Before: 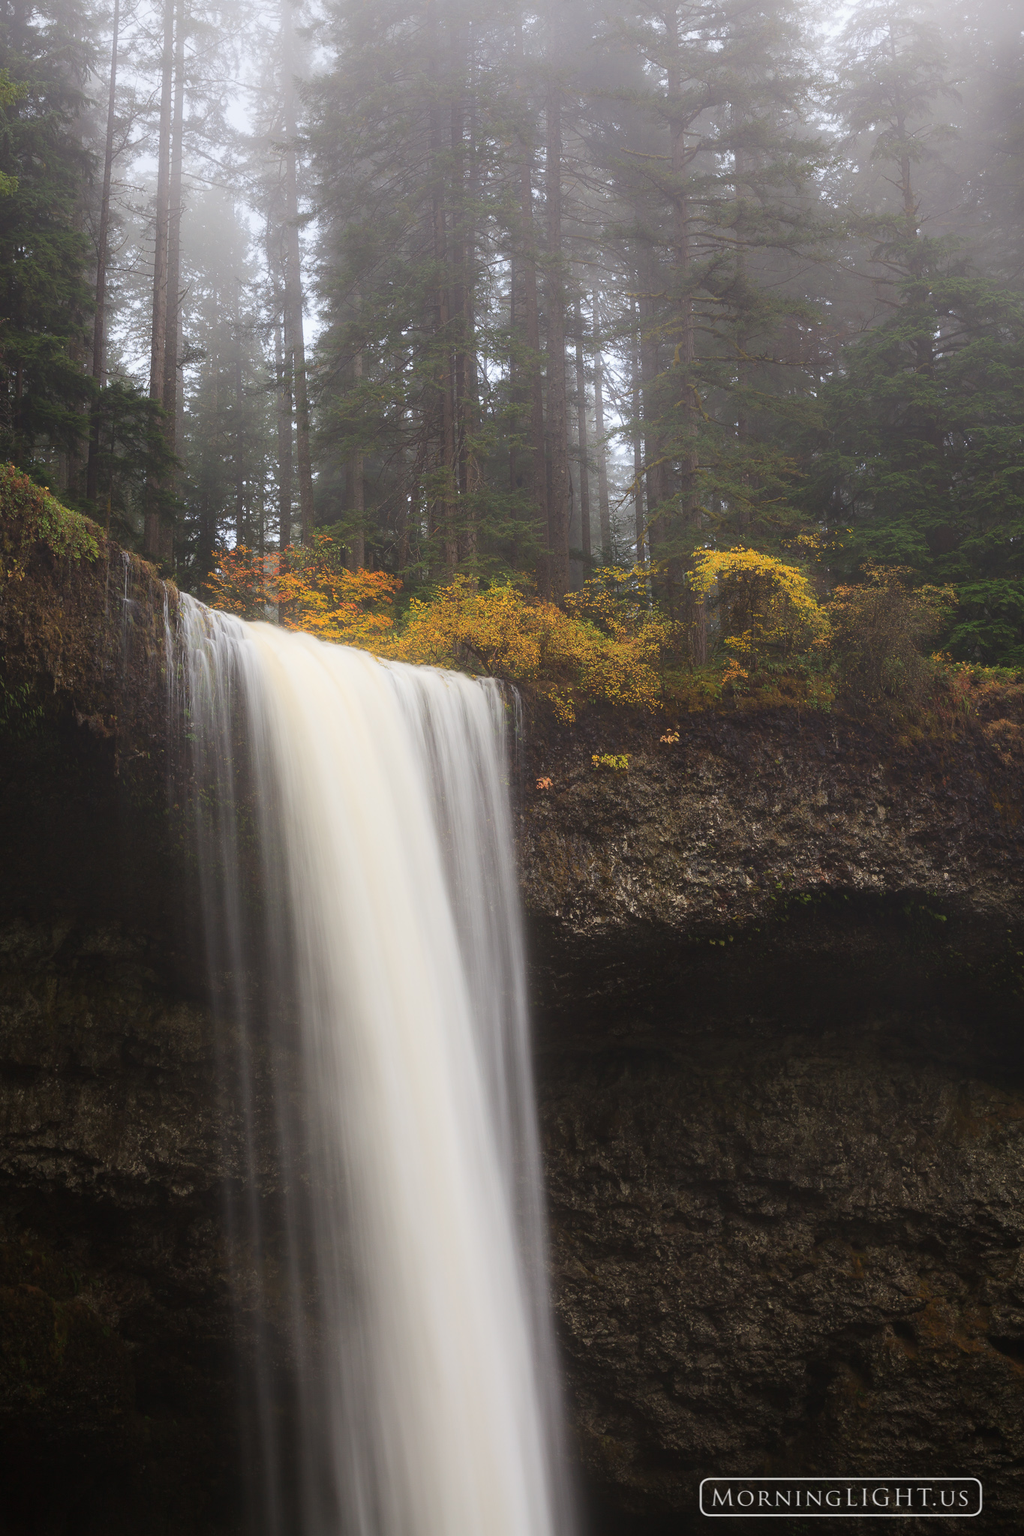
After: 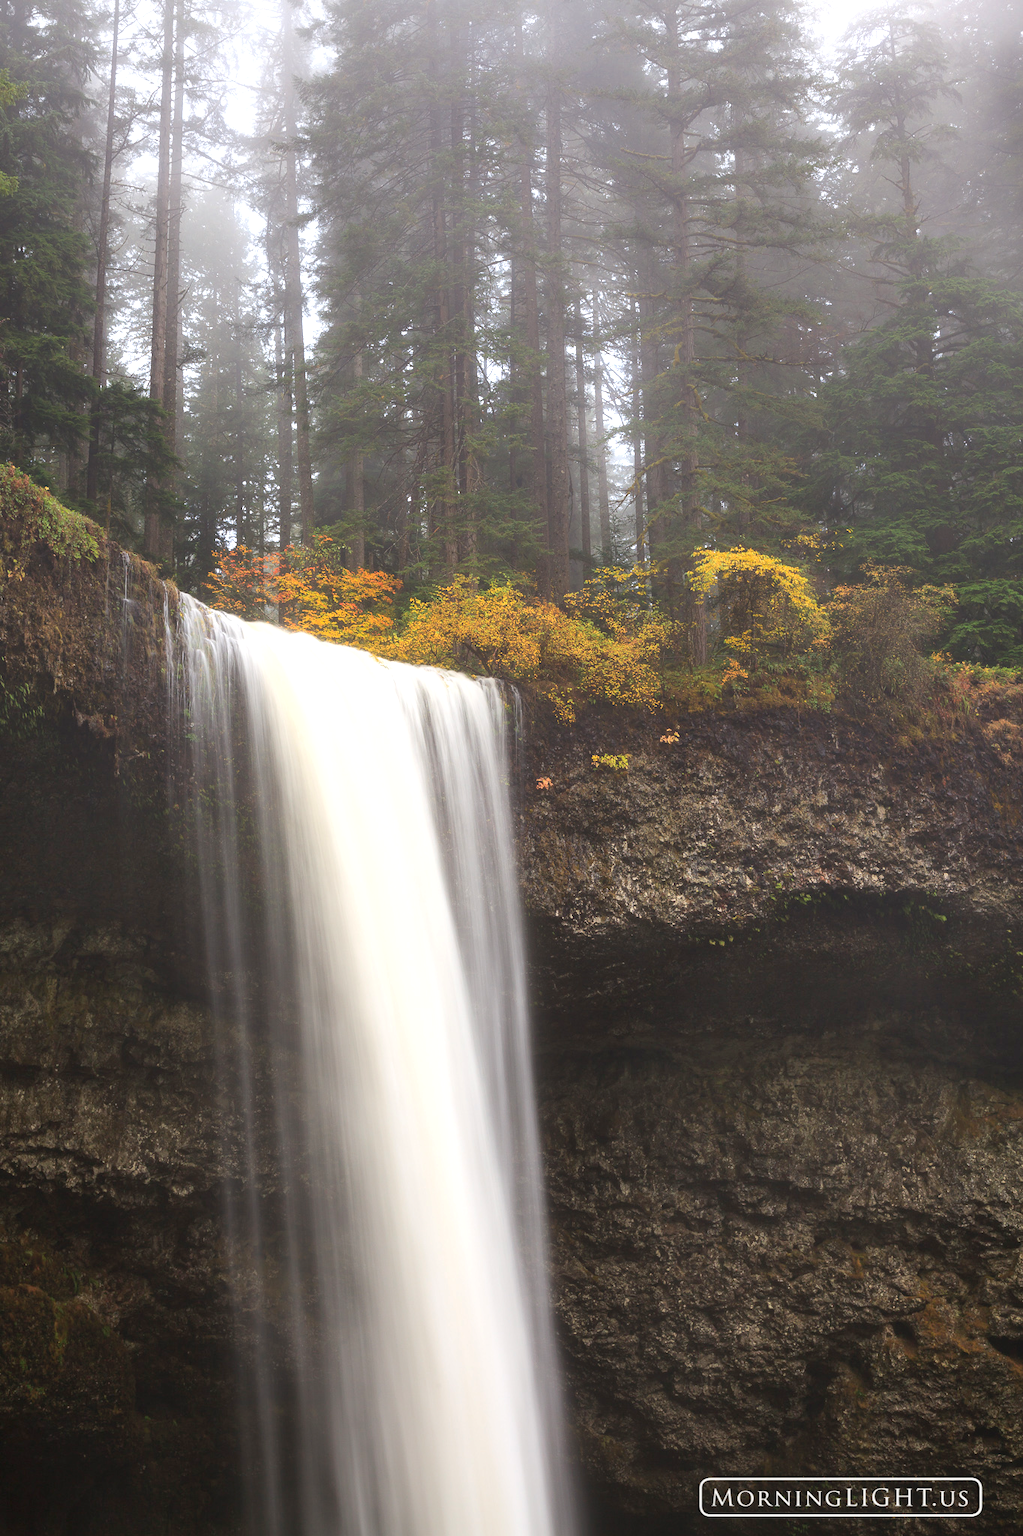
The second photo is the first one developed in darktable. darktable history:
shadows and highlights: soften with gaussian
rgb curve: mode RGB, independent channels
exposure: exposure 0.574 EV, compensate highlight preservation false
